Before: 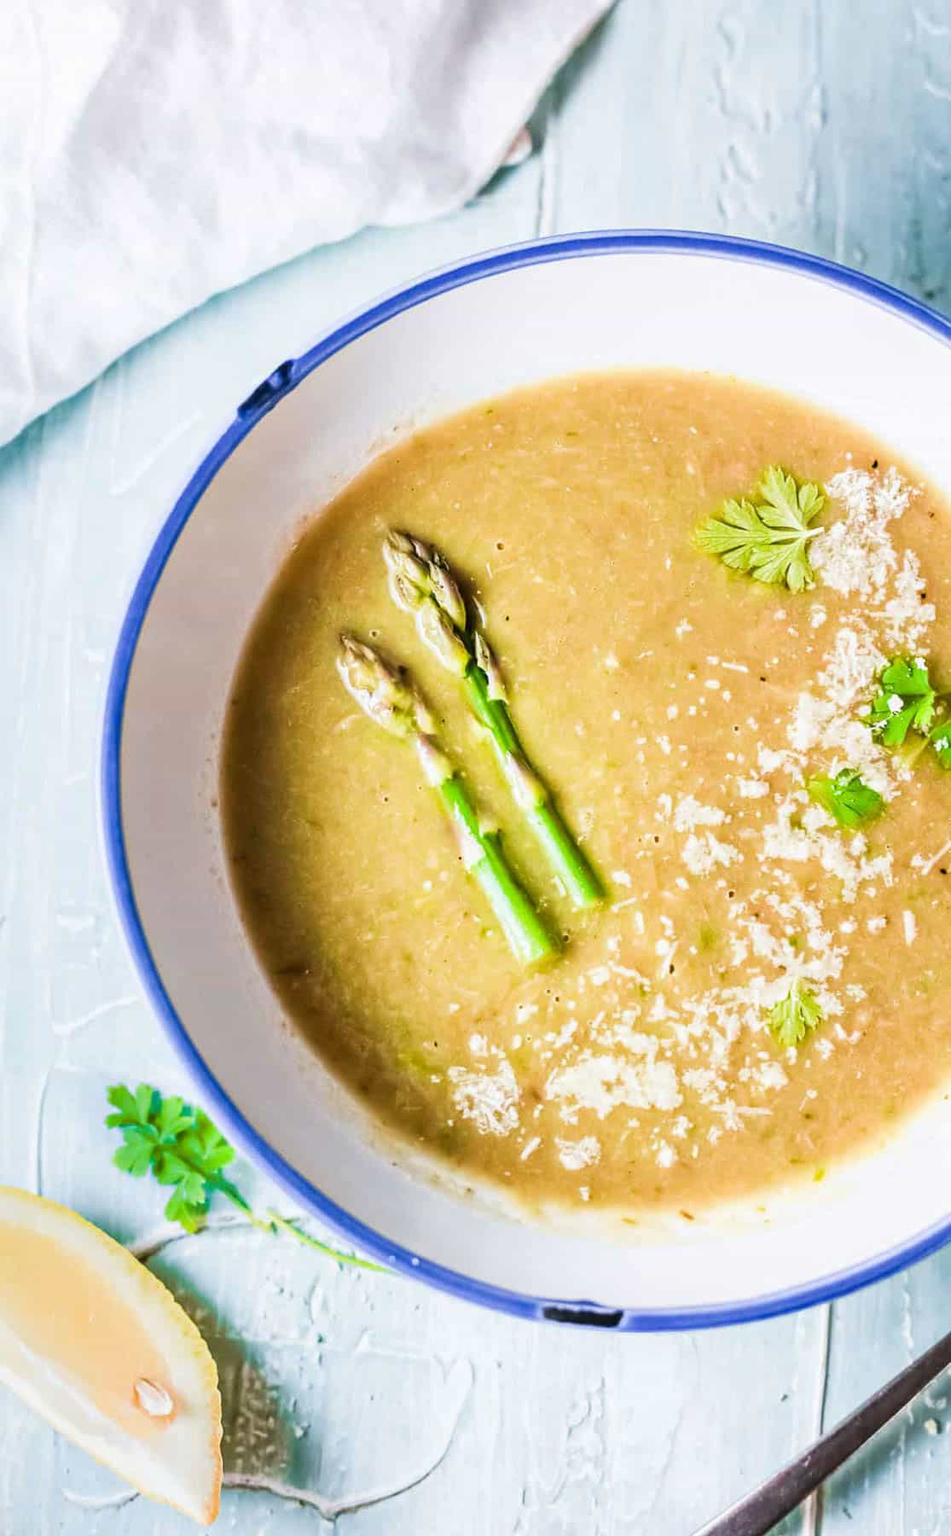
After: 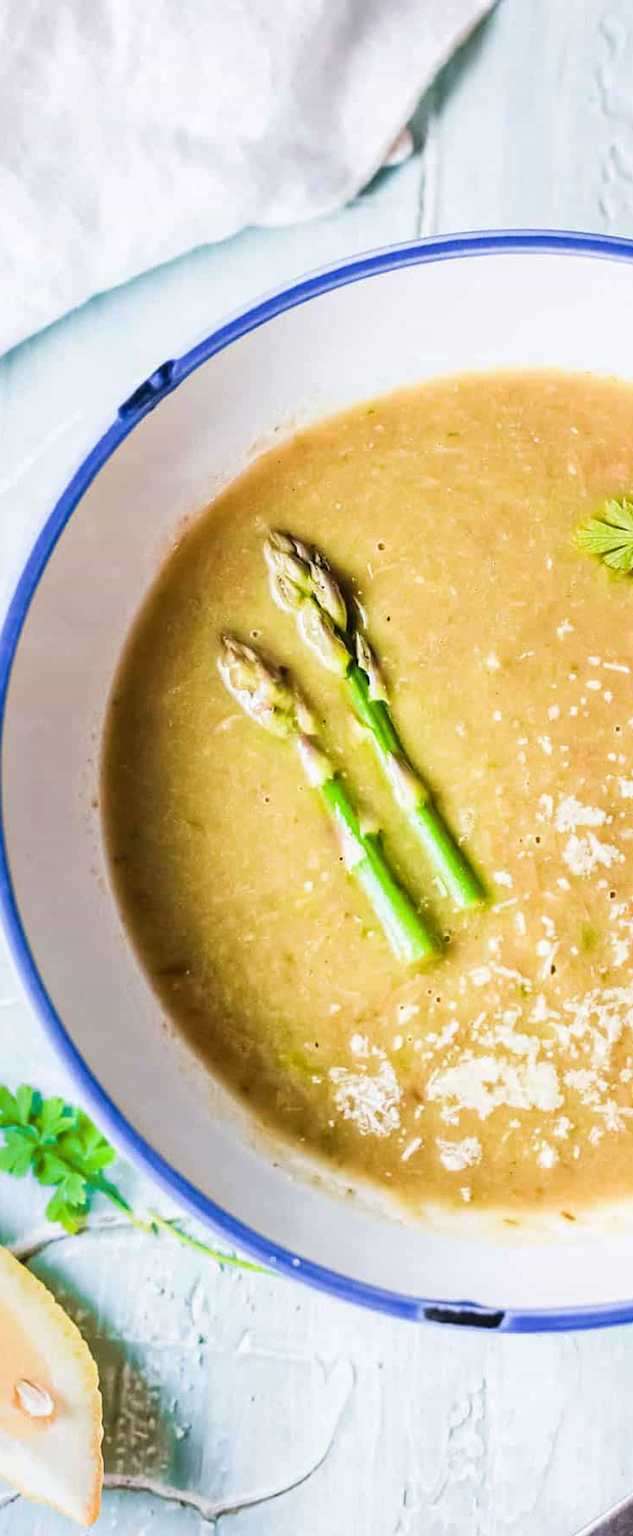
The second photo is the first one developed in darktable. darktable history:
crop and rotate: left 12.605%, right 20.801%
